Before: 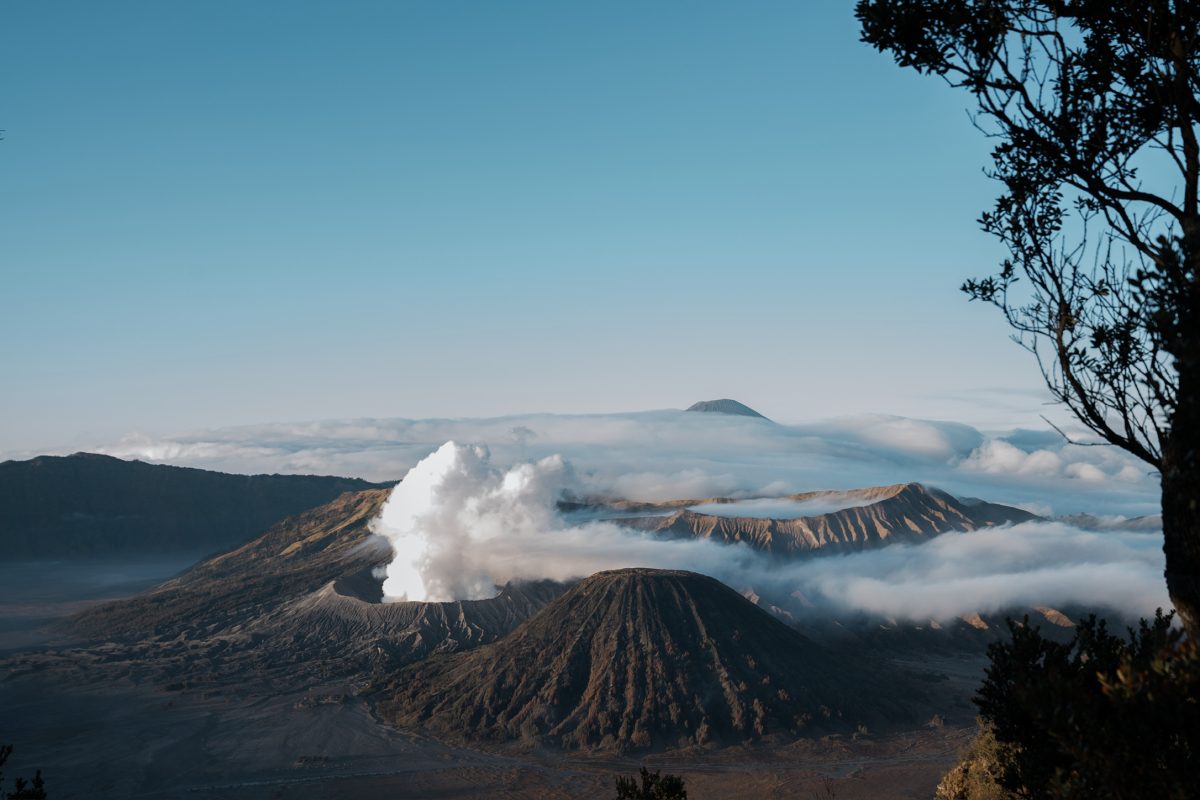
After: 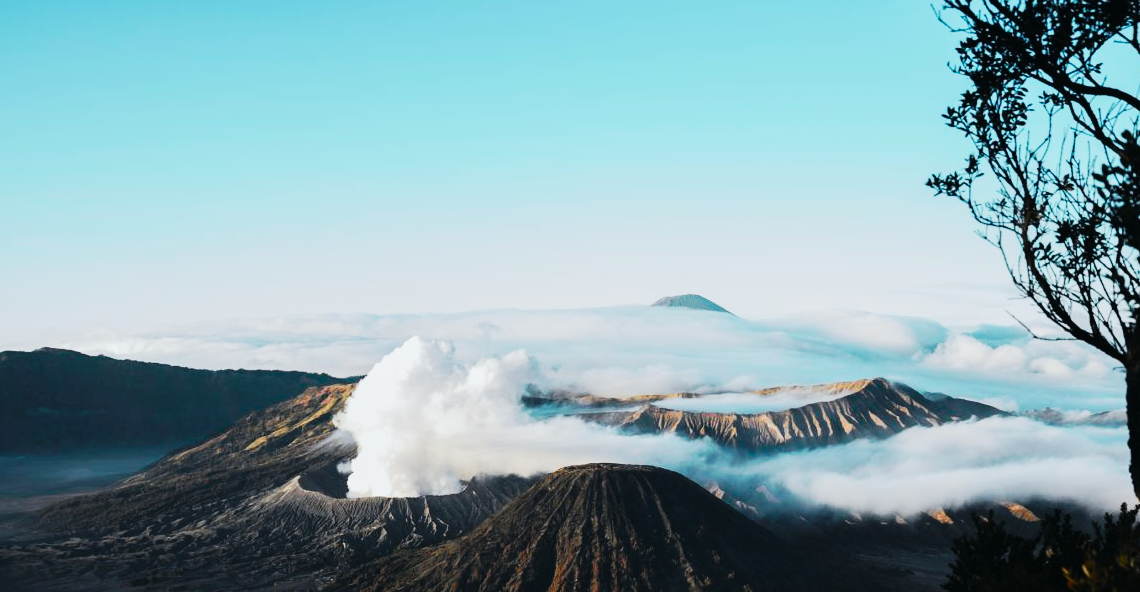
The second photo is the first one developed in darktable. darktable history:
tone curve: curves: ch0 [(0, 0.013) (0.104, 0.103) (0.258, 0.267) (0.448, 0.489) (0.709, 0.794) (0.895, 0.915) (0.994, 0.971)]; ch1 [(0, 0) (0.335, 0.298) (0.446, 0.416) (0.488, 0.488) (0.515, 0.504) (0.581, 0.615) (0.635, 0.661) (1, 1)]; ch2 [(0, 0) (0.314, 0.306) (0.436, 0.447) (0.502, 0.5) (0.538, 0.541) (0.568, 0.603) (0.641, 0.635) (0.717, 0.701) (1, 1)], color space Lab, independent channels, preserve colors none
base curve: curves: ch0 [(0, 0) (0.032, 0.025) (0.121, 0.166) (0.206, 0.329) (0.605, 0.79) (1, 1)], preserve colors none
crop and rotate: left 2.991%, top 13.302%, right 1.981%, bottom 12.636%
